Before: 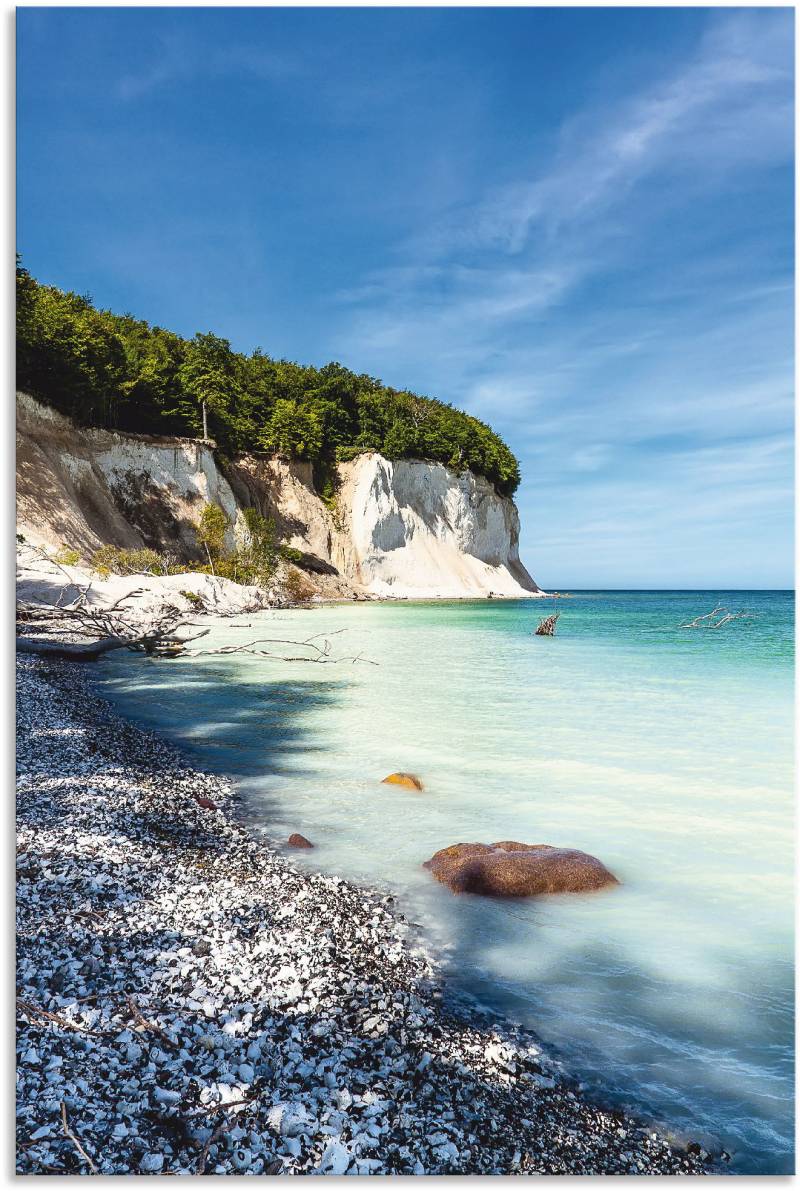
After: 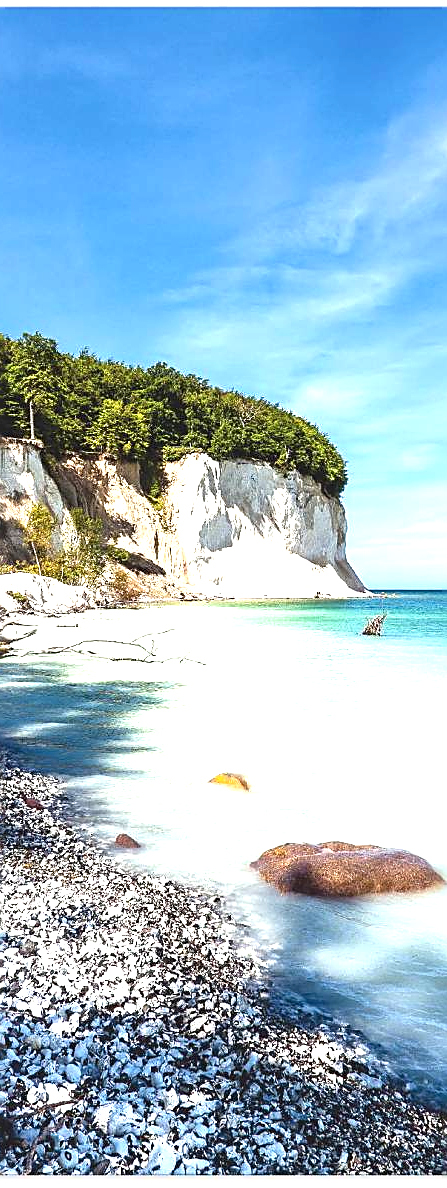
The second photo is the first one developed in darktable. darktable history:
sharpen: on, module defaults
exposure: exposure 1 EV, compensate highlight preservation false
crop: left 21.674%, right 22.086%
